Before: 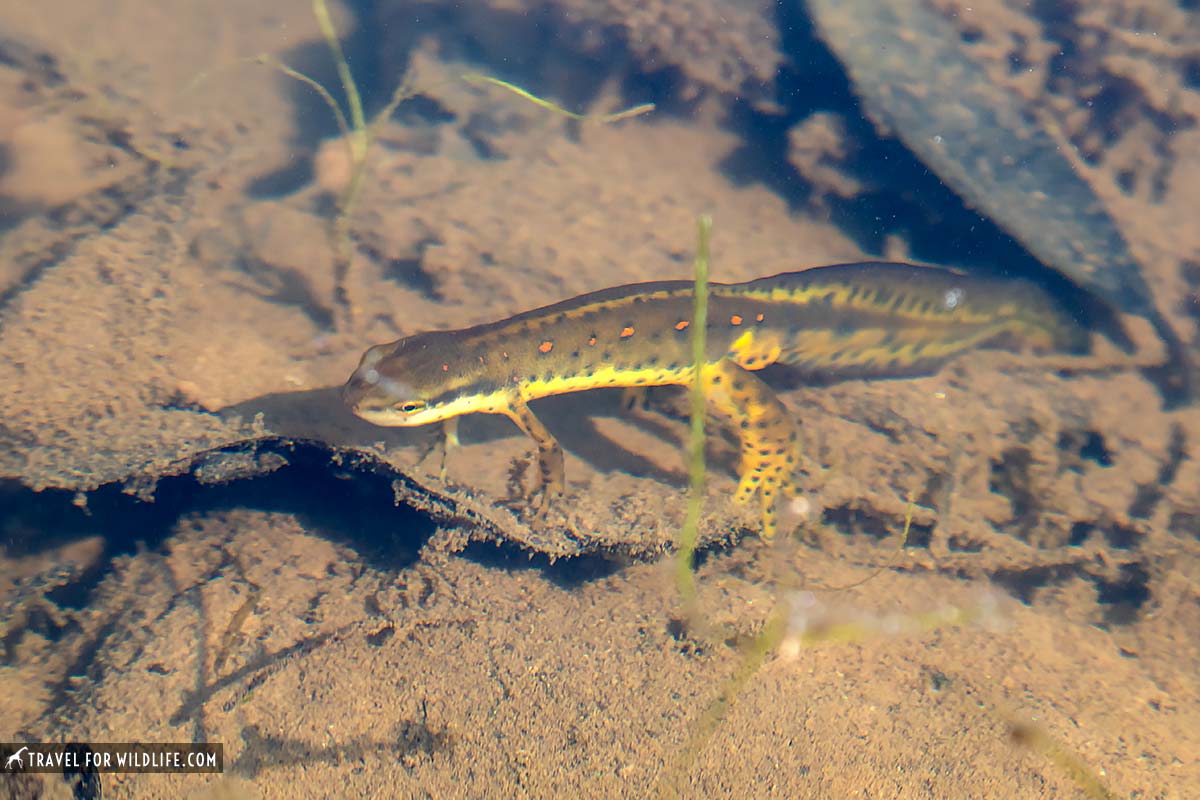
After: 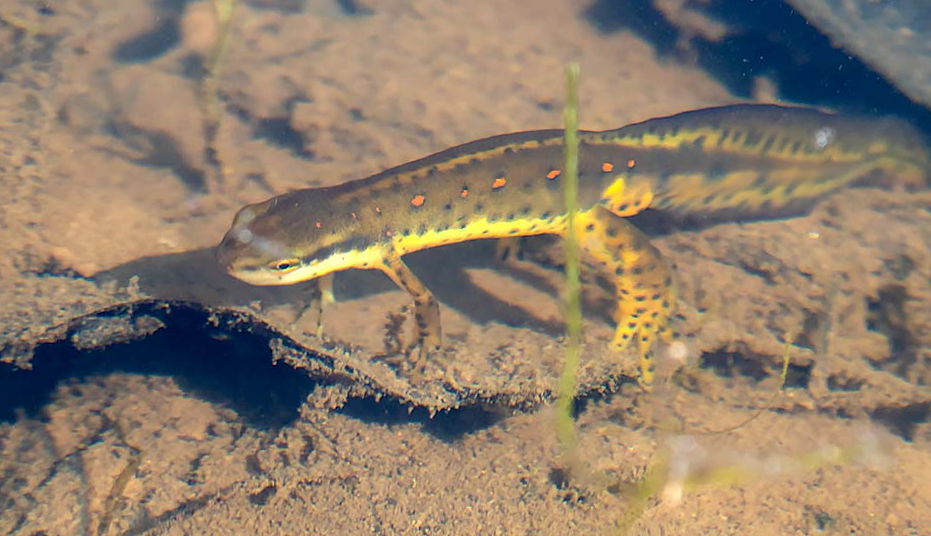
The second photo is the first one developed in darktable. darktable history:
crop: left 9.712%, top 16.928%, right 10.845%, bottom 12.332%
rotate and perspective: rotation -2°, crop left 0.022, crop right 0.978, crop top 0.049, crop bottom 0.951
